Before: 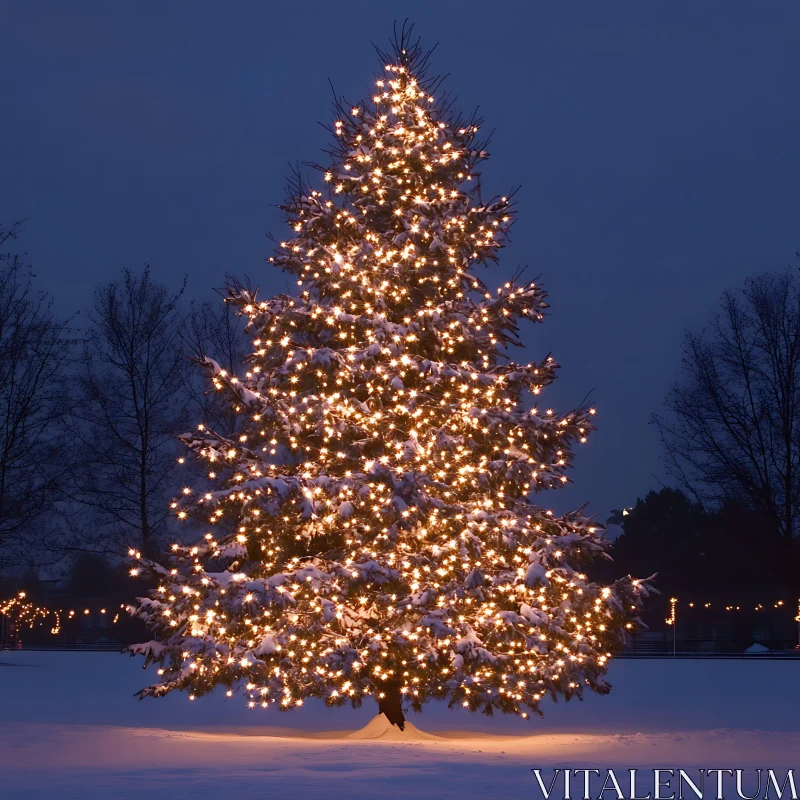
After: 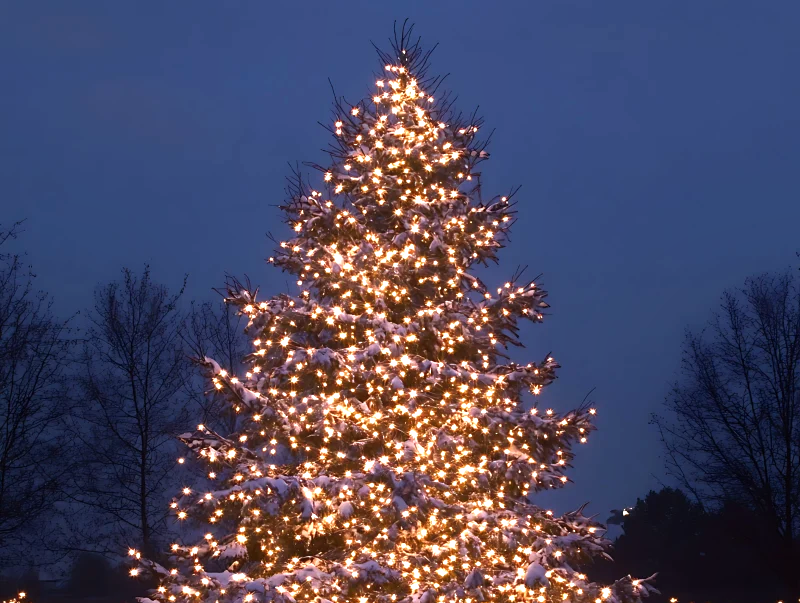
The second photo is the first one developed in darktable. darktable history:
crop: bottom 24.573%
tone equalizer: -8 EV -0.711 EV, -7 EV -0.698 EV, -6 EV -0.582 EV, -5 EV -0.409 EV, -3 EV 0.397 EV, -2 EV 0.6 EV, -1 EV 0.68 EV, +0 EV 0.747 EV, smoothing diameter 24.82%, edges refinement/feathering 14.36, preserve details guided filter
